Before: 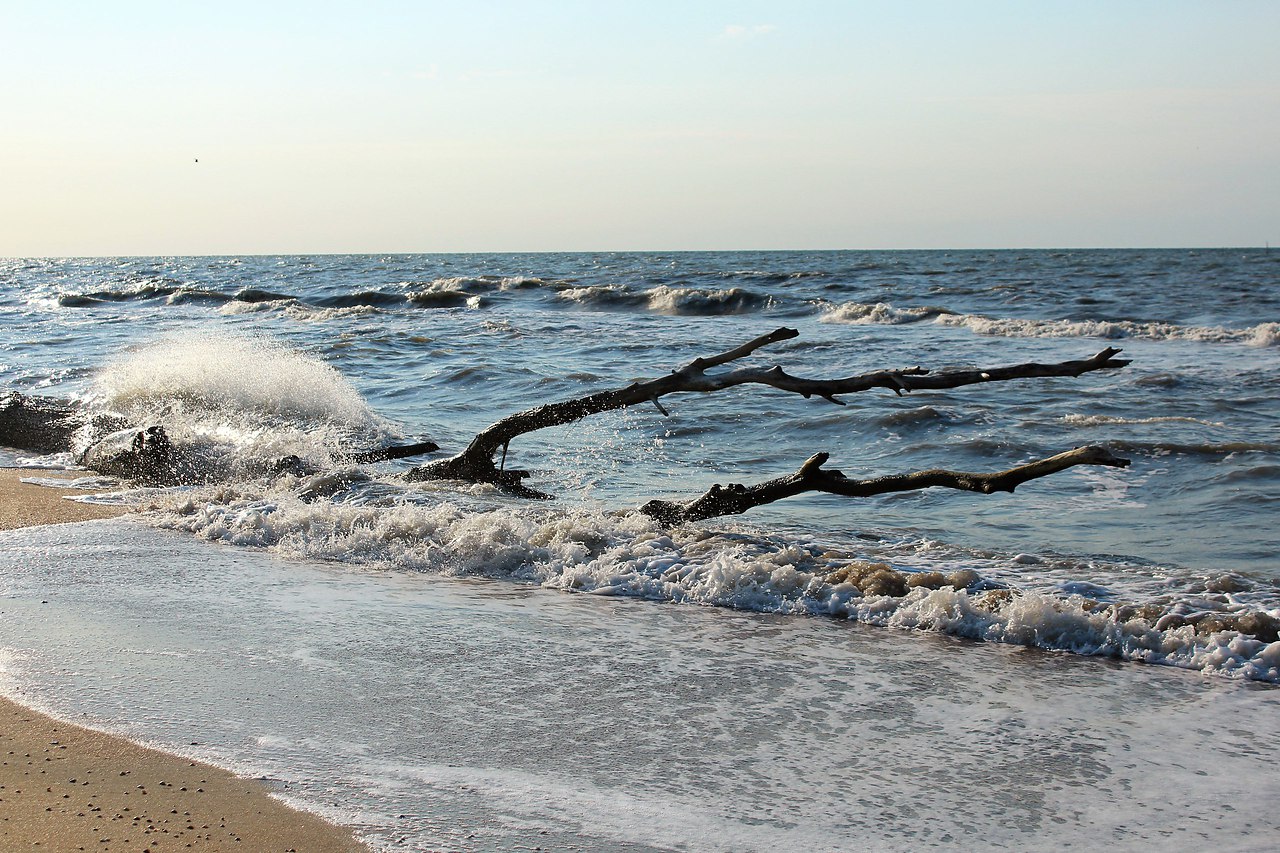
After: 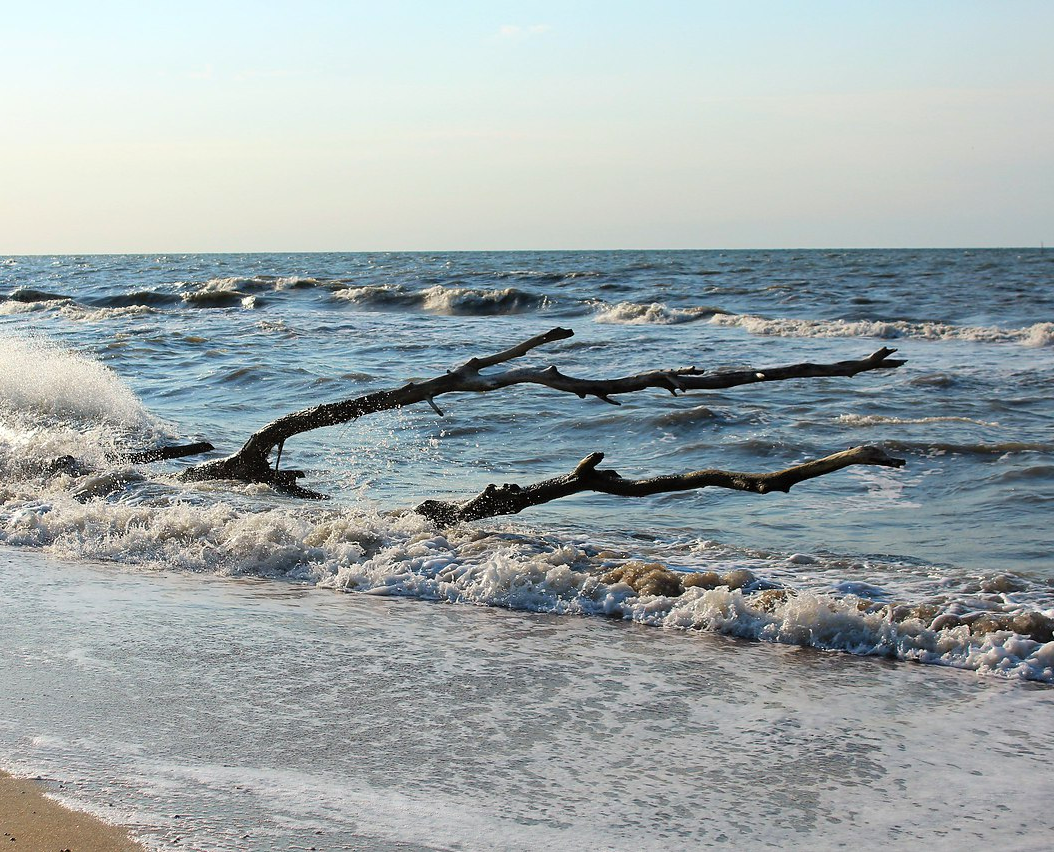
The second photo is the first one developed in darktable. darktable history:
crop: left 17.582%, bottom 0.031%
contrast brightness saturation: contrast 0.03, brightness 0.06, saturation 0.13
